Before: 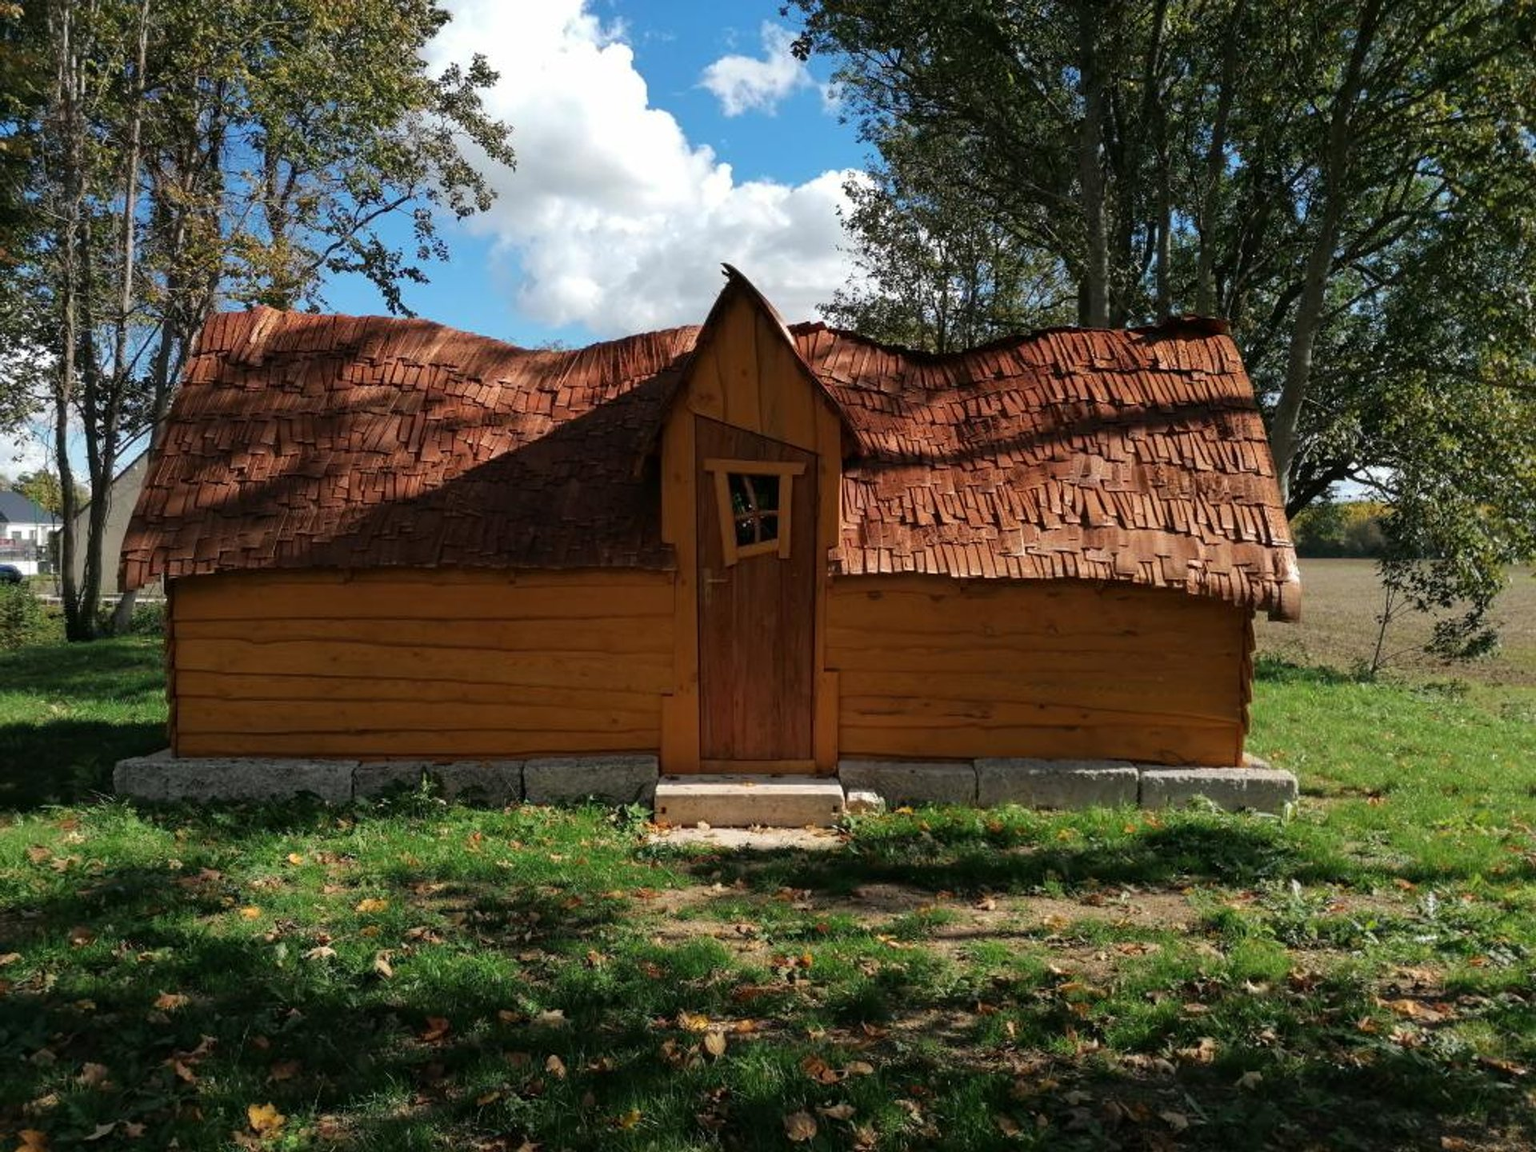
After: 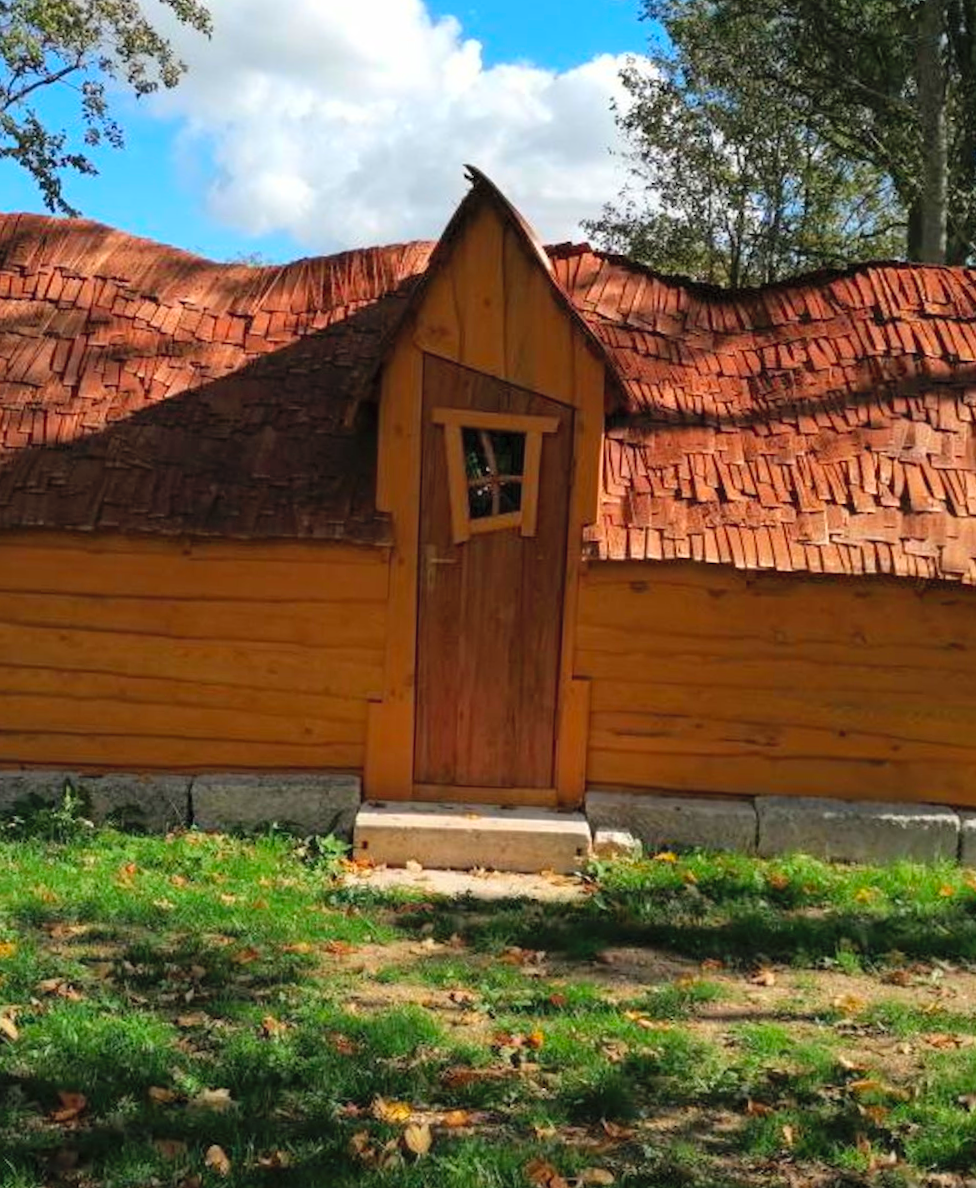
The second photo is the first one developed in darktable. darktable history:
crop and rotate: angle 0.02°, left 24.353%, top 13.219%, right 26.156%, bottom 8.224%
contrast brightness saturation: contrast 0.07, brightness 0.18, saturation 0.4
rotate and perspective: rotation 2.27°, automatic cropping off
